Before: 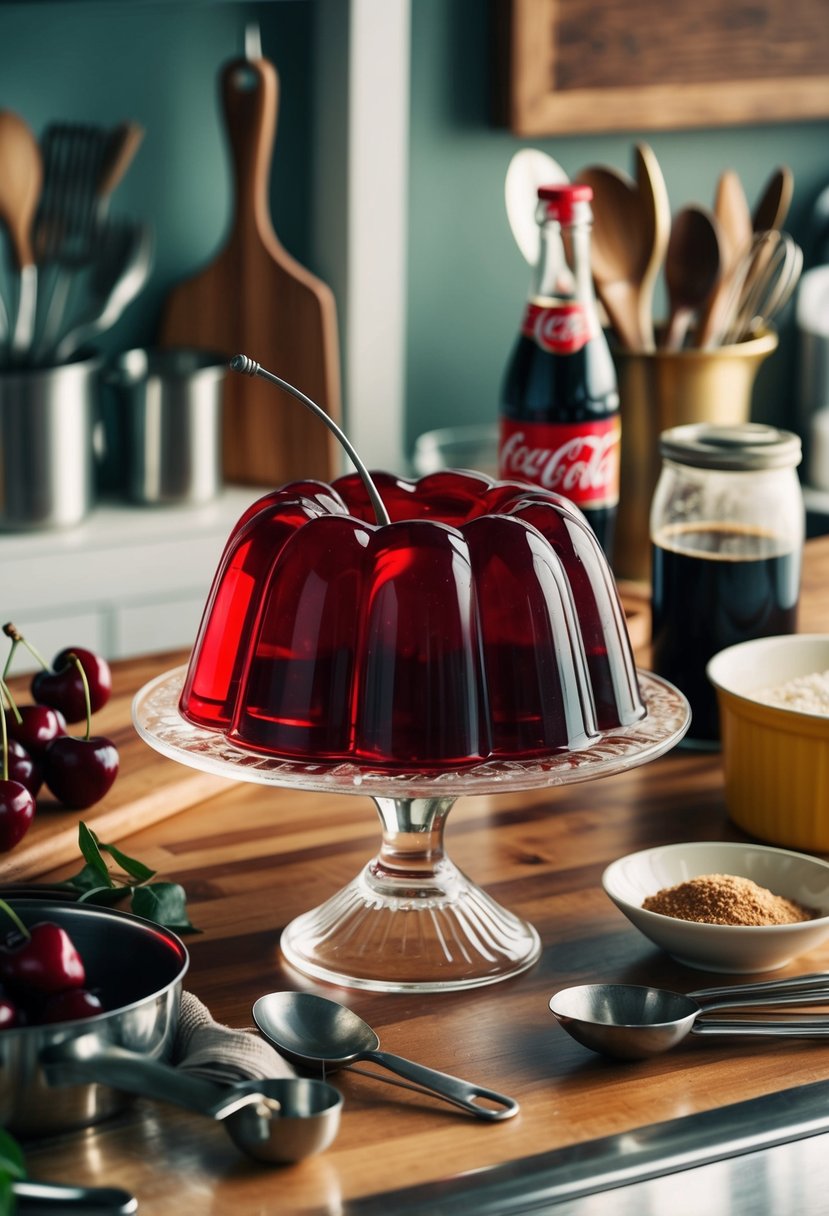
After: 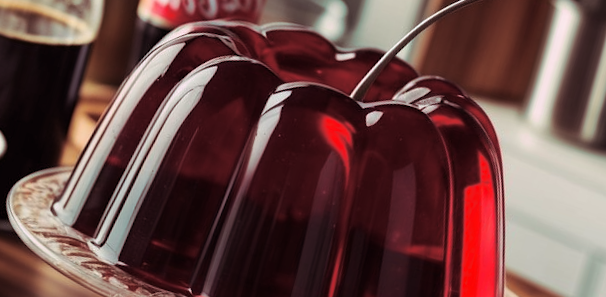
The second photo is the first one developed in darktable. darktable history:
split-toning: highlights › hue 298.8°, highlights › saturation 0.73, compress 41.76%
crop and rotate: angle 16.12°, top 30.835%, bottom 35.653%
white balance: red 1.009, blue 0.985
bloom: size 9%, threshold 100%, strength 7%
